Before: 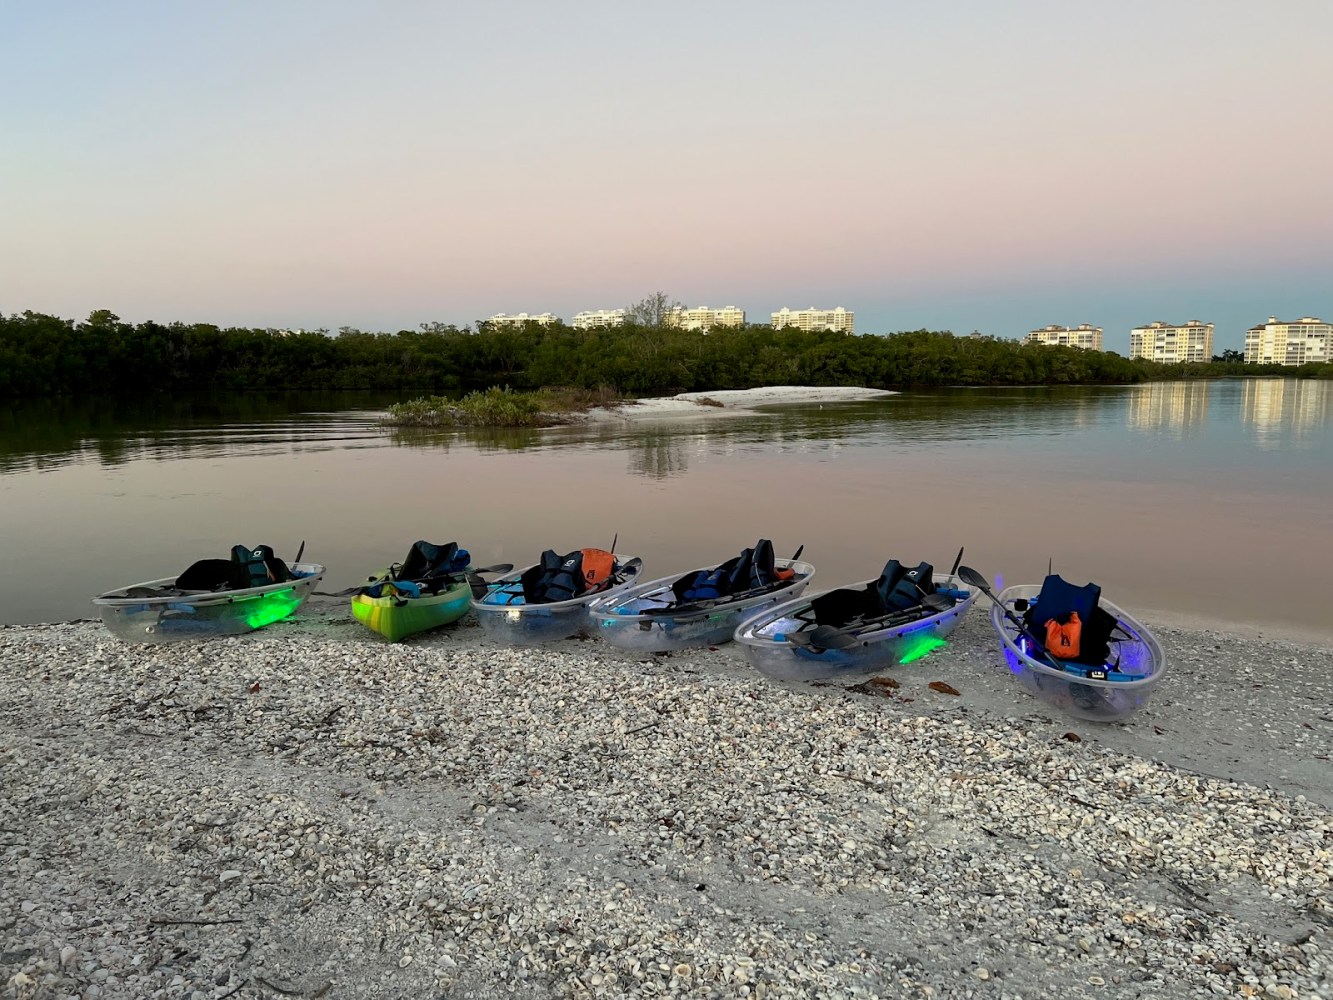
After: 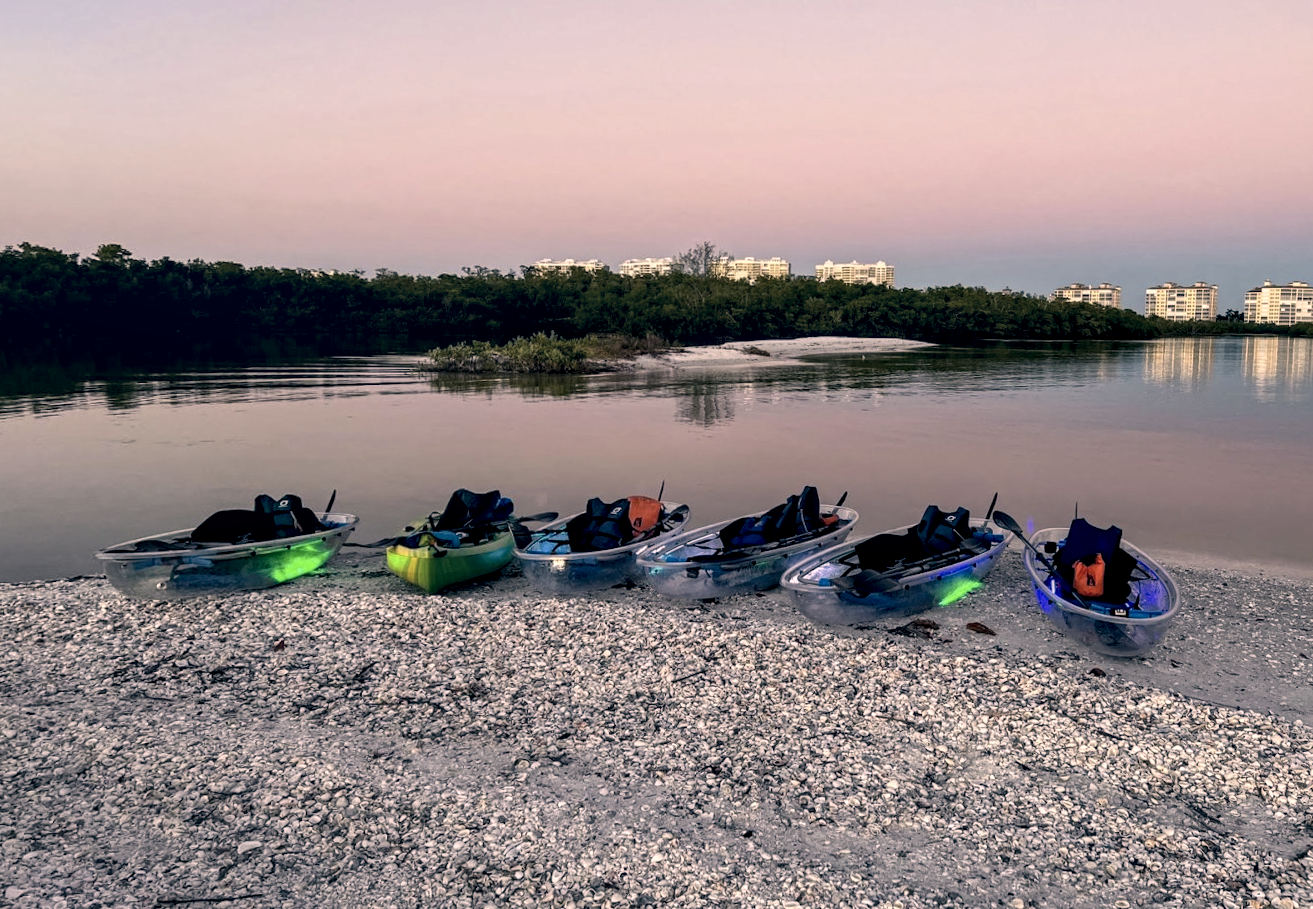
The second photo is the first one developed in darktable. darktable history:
rotate and perspective: rotation -0.013°, lens shift (vertical) -0.027, lens shift (horizontal) 0.178, crop left 0.016, crop right 0.989, crop top 0.082, crop bottom 0.918
color correction: highlights a* 14.46, highlights b* 5.85, shadows a* -5.53, shadows b* -15.24, saturation 0.85
color balance: mode lift, gamma, gain (sRGB), lift [0.97, 1, 1, 1], gamma [1.03, 1, 1, 1]
contrast brightness saturation: saturation -0.05
local contrast: detail 150%
